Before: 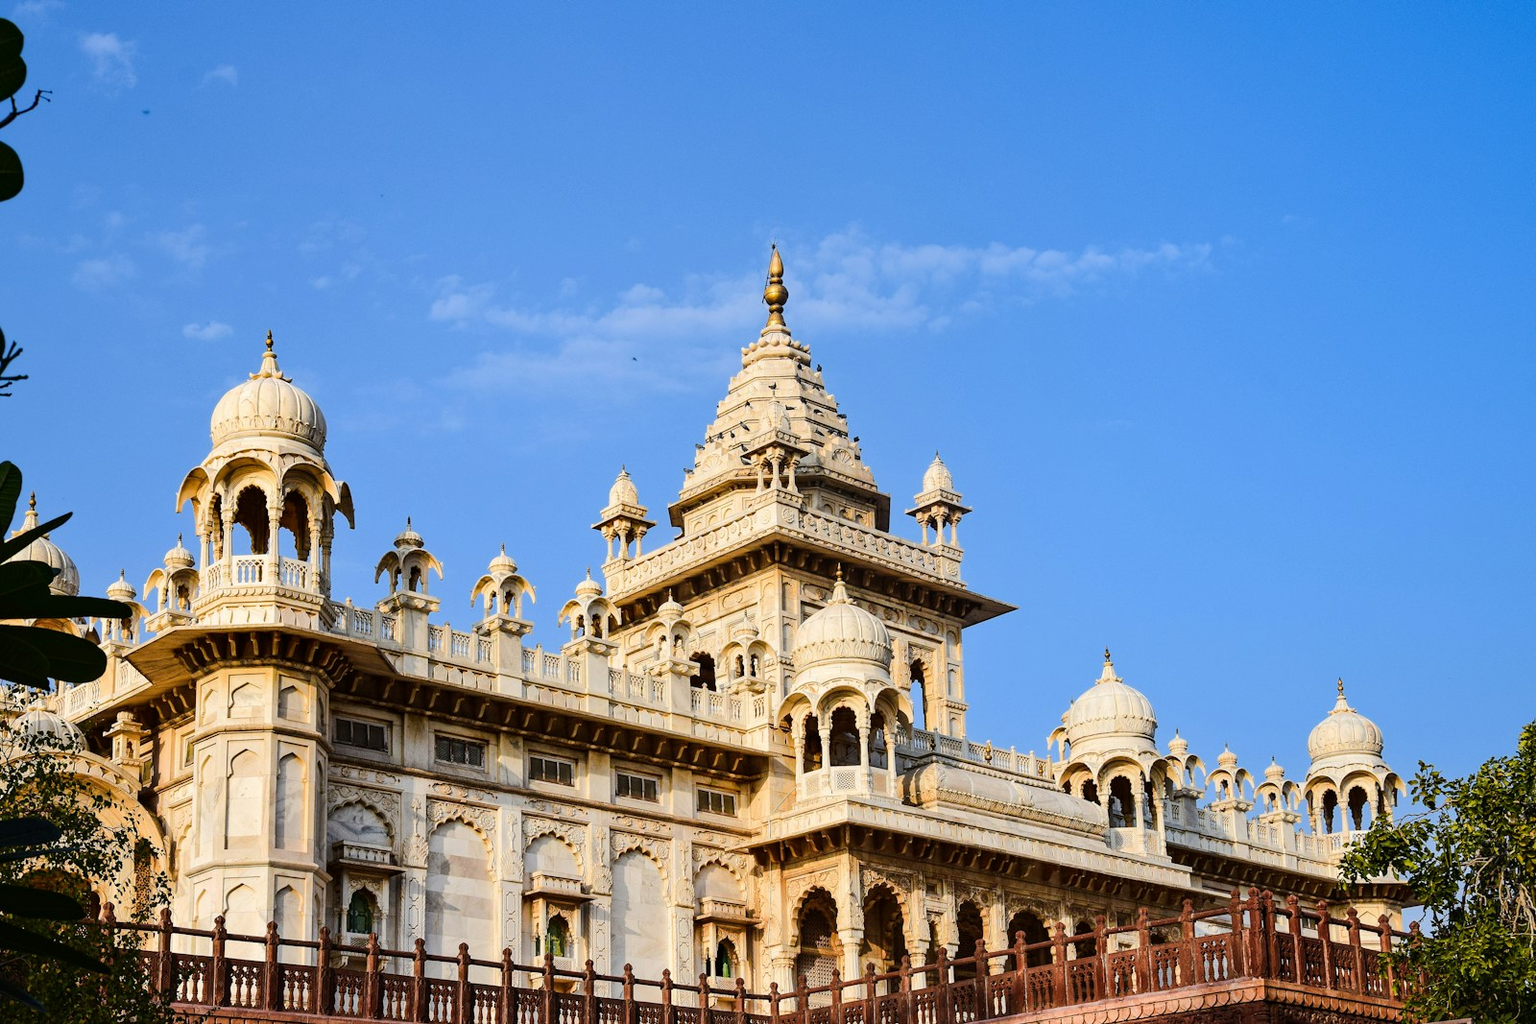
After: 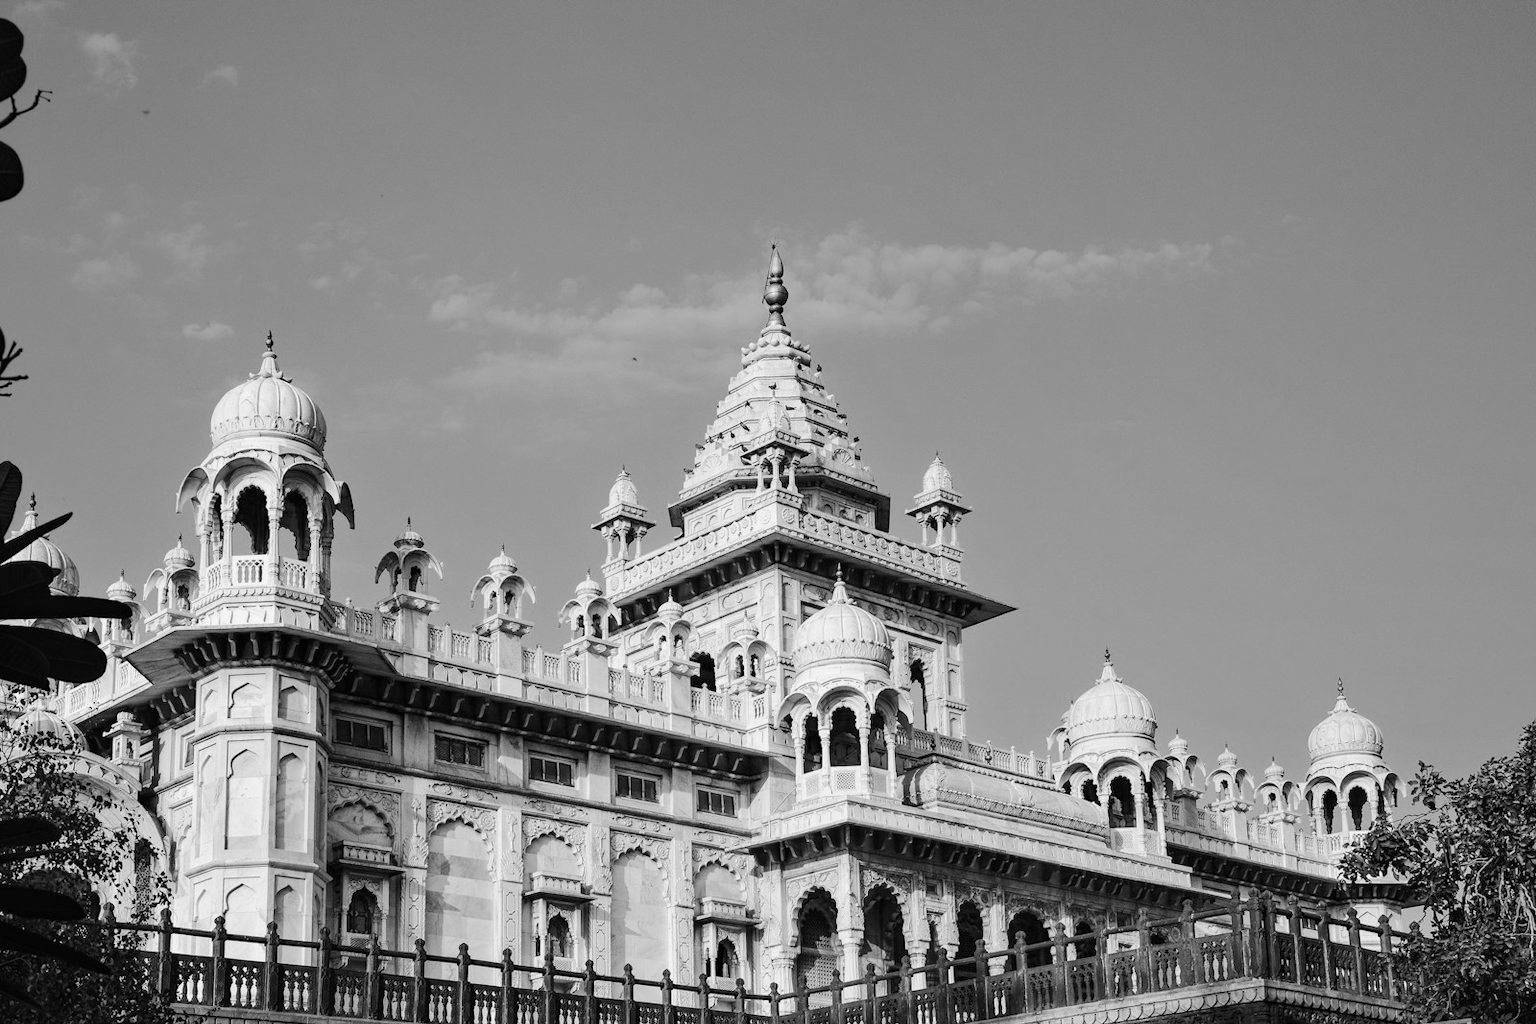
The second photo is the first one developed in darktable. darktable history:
monochrome: a 32, b 64, size 2.3
tone equalizer: on, module defaults
white balance: red 1.009, blue 0.985
